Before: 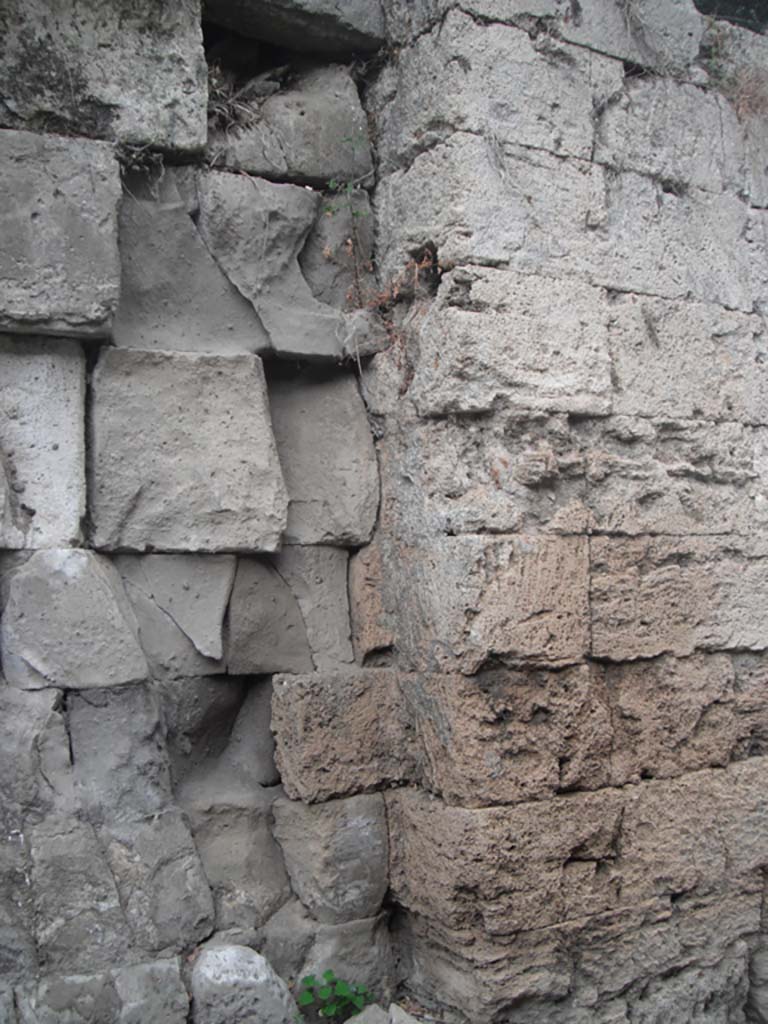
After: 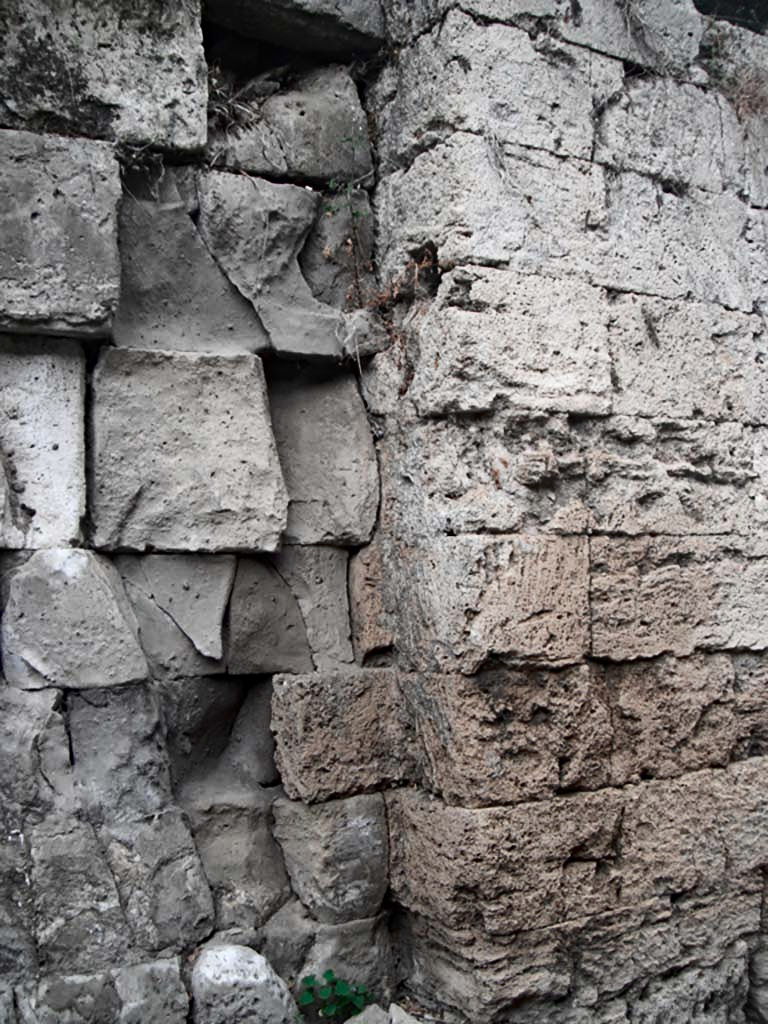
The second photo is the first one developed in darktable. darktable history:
shadows and highlights: low approximation 0.01, soften with gaussian
contrast brightness saturation: contrast 0.287
color zones: curves: ch0 [(0, 0.5) (0.125, 0.4) (0.25, 0.5) (0.375, 0.4) (0.5, 0.4) (0.625, 0.6) (0.75, 0.6) (0.875, 0.5)]; ch1 [(0, 0.35) (0.125, 0.45) (0.25, 0.35) (0.375, 0.35) (0.5, 0.35) (0.625, 0.35) (0.75, 0.45) (0.875, 0.35)]; ch2 [(0, 0.6) (0.125, 0.5) (0.25, 0.5) (0.375, 0.6) (0.5, 0.6) (0.625, 0.5) (0.75, 0.5) (0.875, 0.5)]
haze removal: strength 0.282, distance 0.245, adaptive false
